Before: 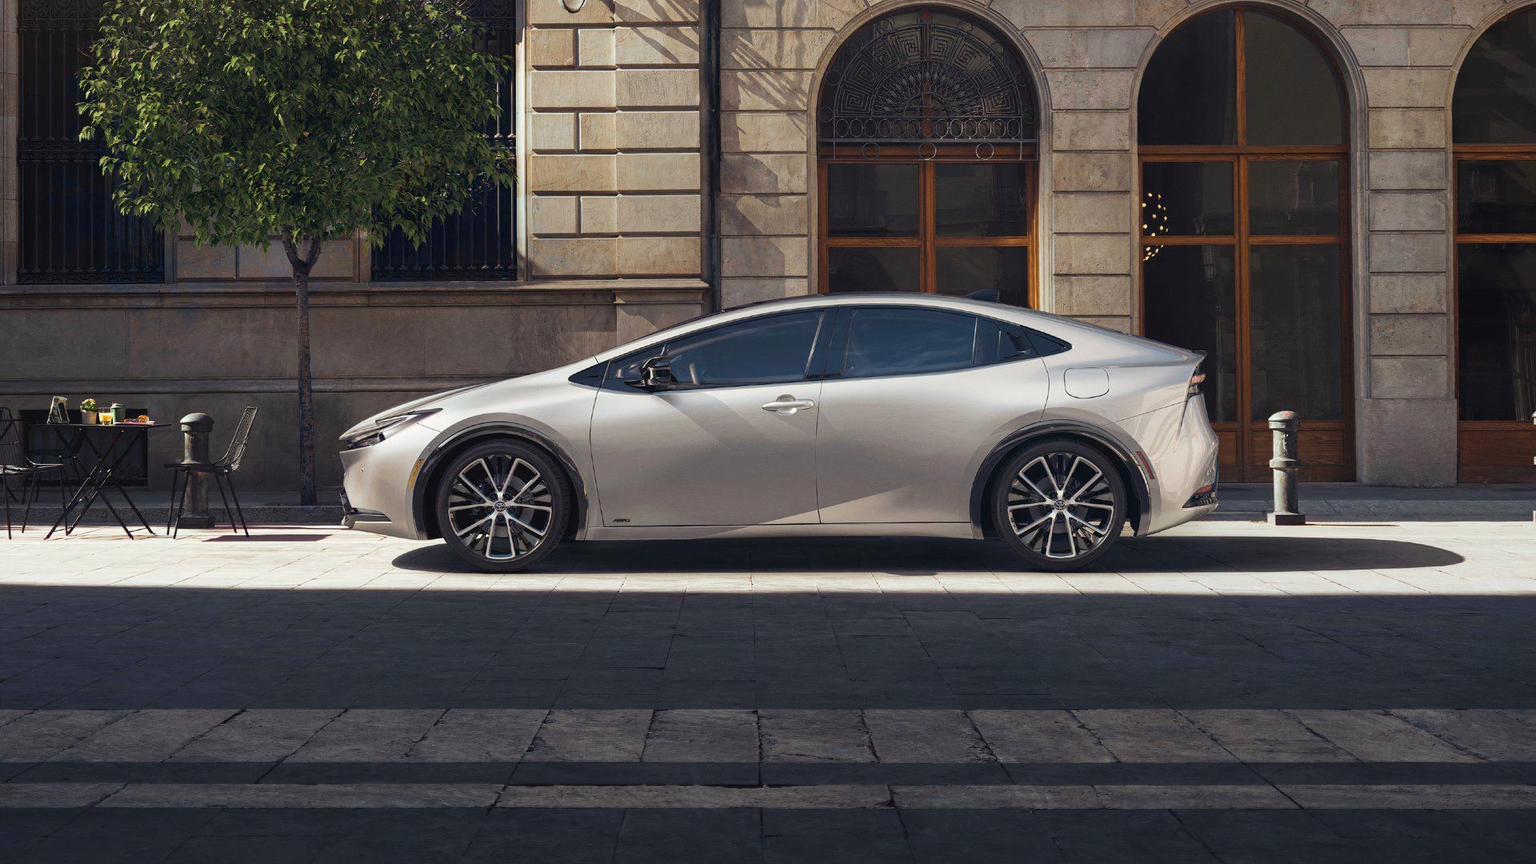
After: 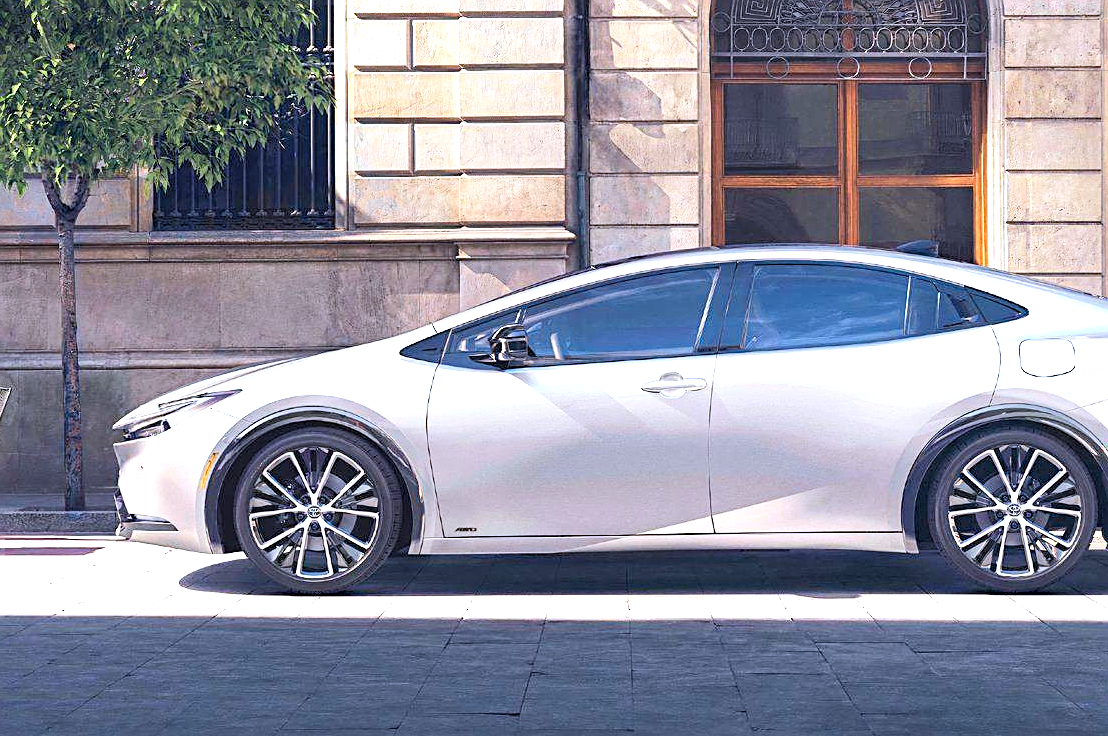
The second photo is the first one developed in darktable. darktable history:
crop: left 16.202%, top 11.208%, right 26.045%, bottom 20.557%
local contrast: highlights 100%, shadows 100%, detail 120%, midtone range 0.2
exposure: black level correction 0, exposure 1.388 EV, compensate exposure bias true, compensate highlight preservation false
tone curve: curves: ch0 [(0, 0) (0.004, 0.001) (0.133, 0.16) (0.325, 0.399) (0.475, 0.588) (0.832, 0.903) (1, 1)], color space Lab, linked channels, preserve colors none
sharpen: on, module defaults
color calibration: illuminant as shot in camera, x 0.37, y 0.382, temperature 4313.32 K
haze removal: strength 0.1, compatibility mode true, adaptive false
